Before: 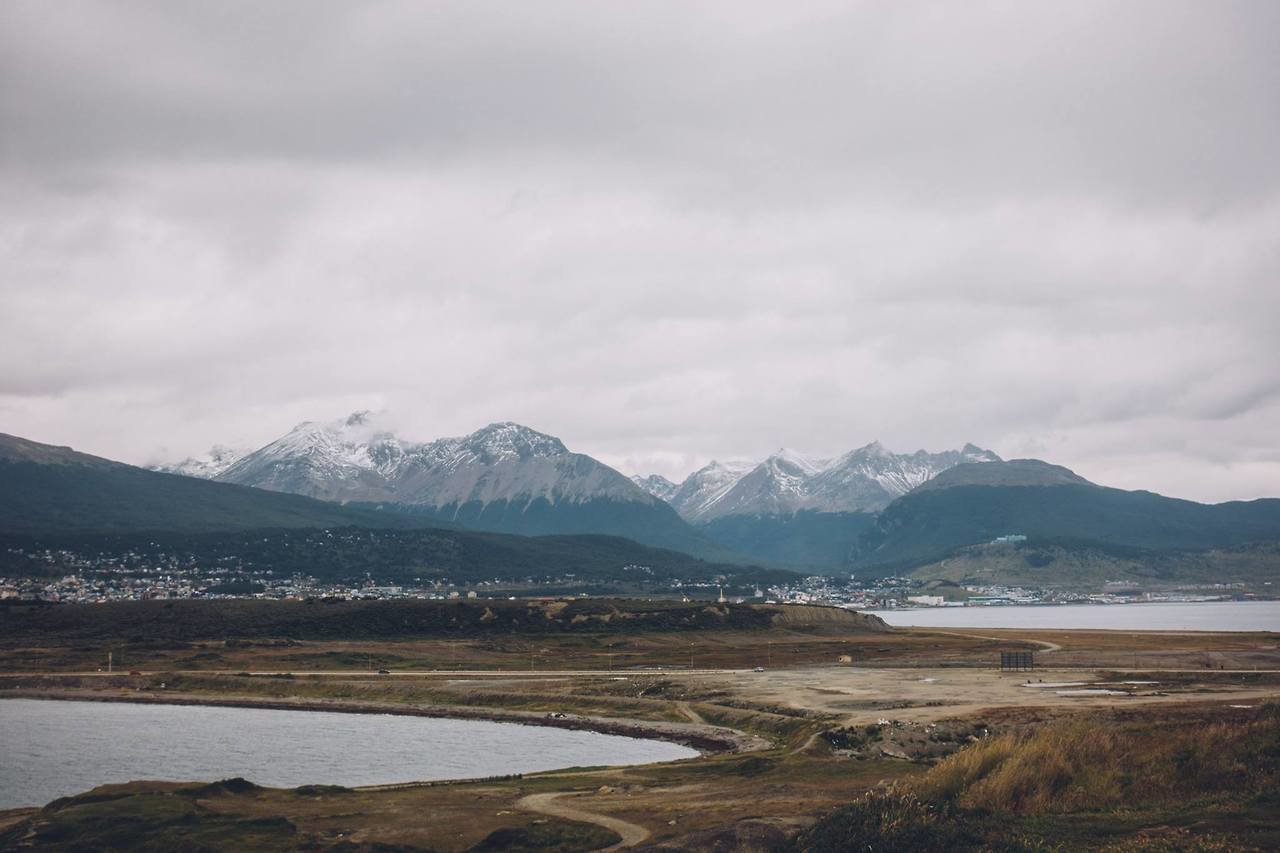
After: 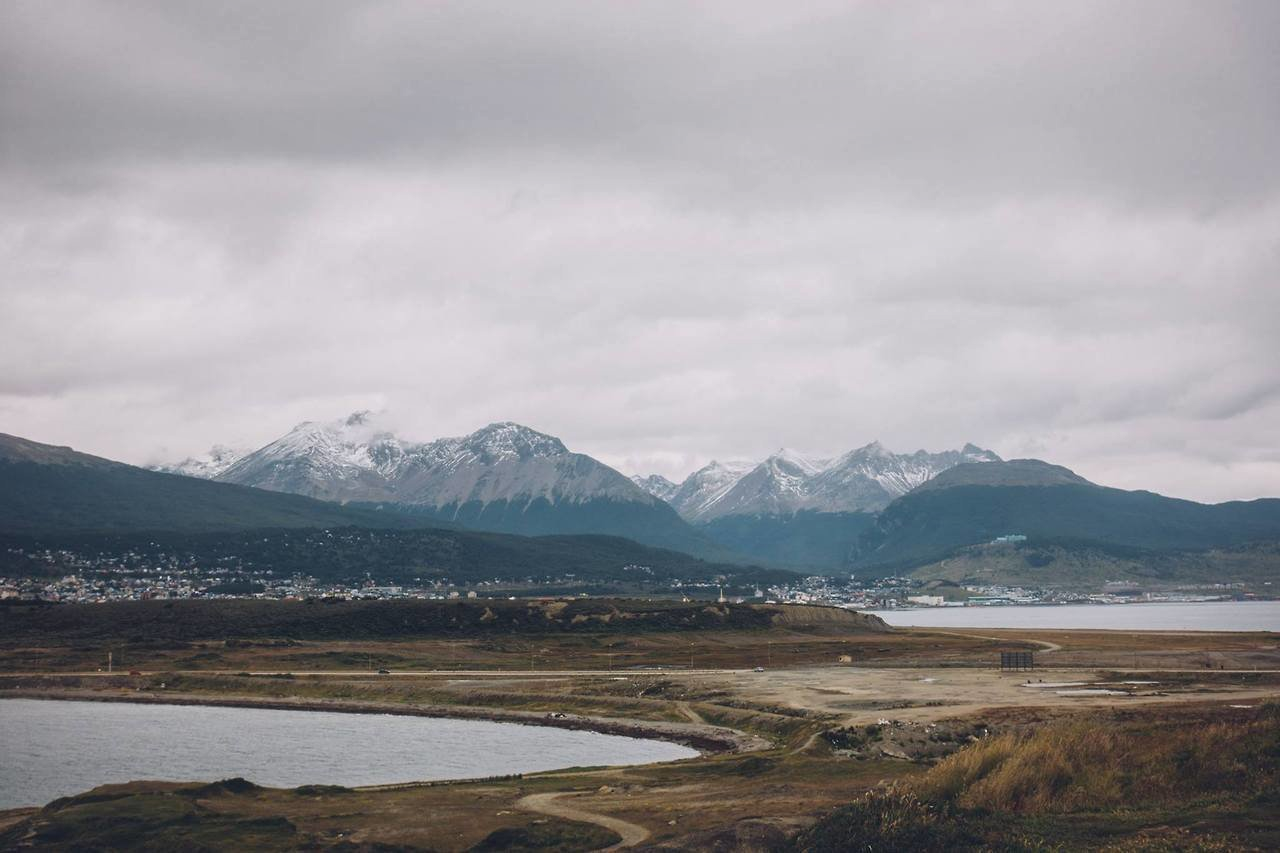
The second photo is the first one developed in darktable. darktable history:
exposure: black level correction 0, compensate exposure bias true, compensate highlight preservation false
shadows and highlights: radius 337.17, shadows 29.01, soften with gaussian
color balance: mode lift, gamma, gain (sRGB)
